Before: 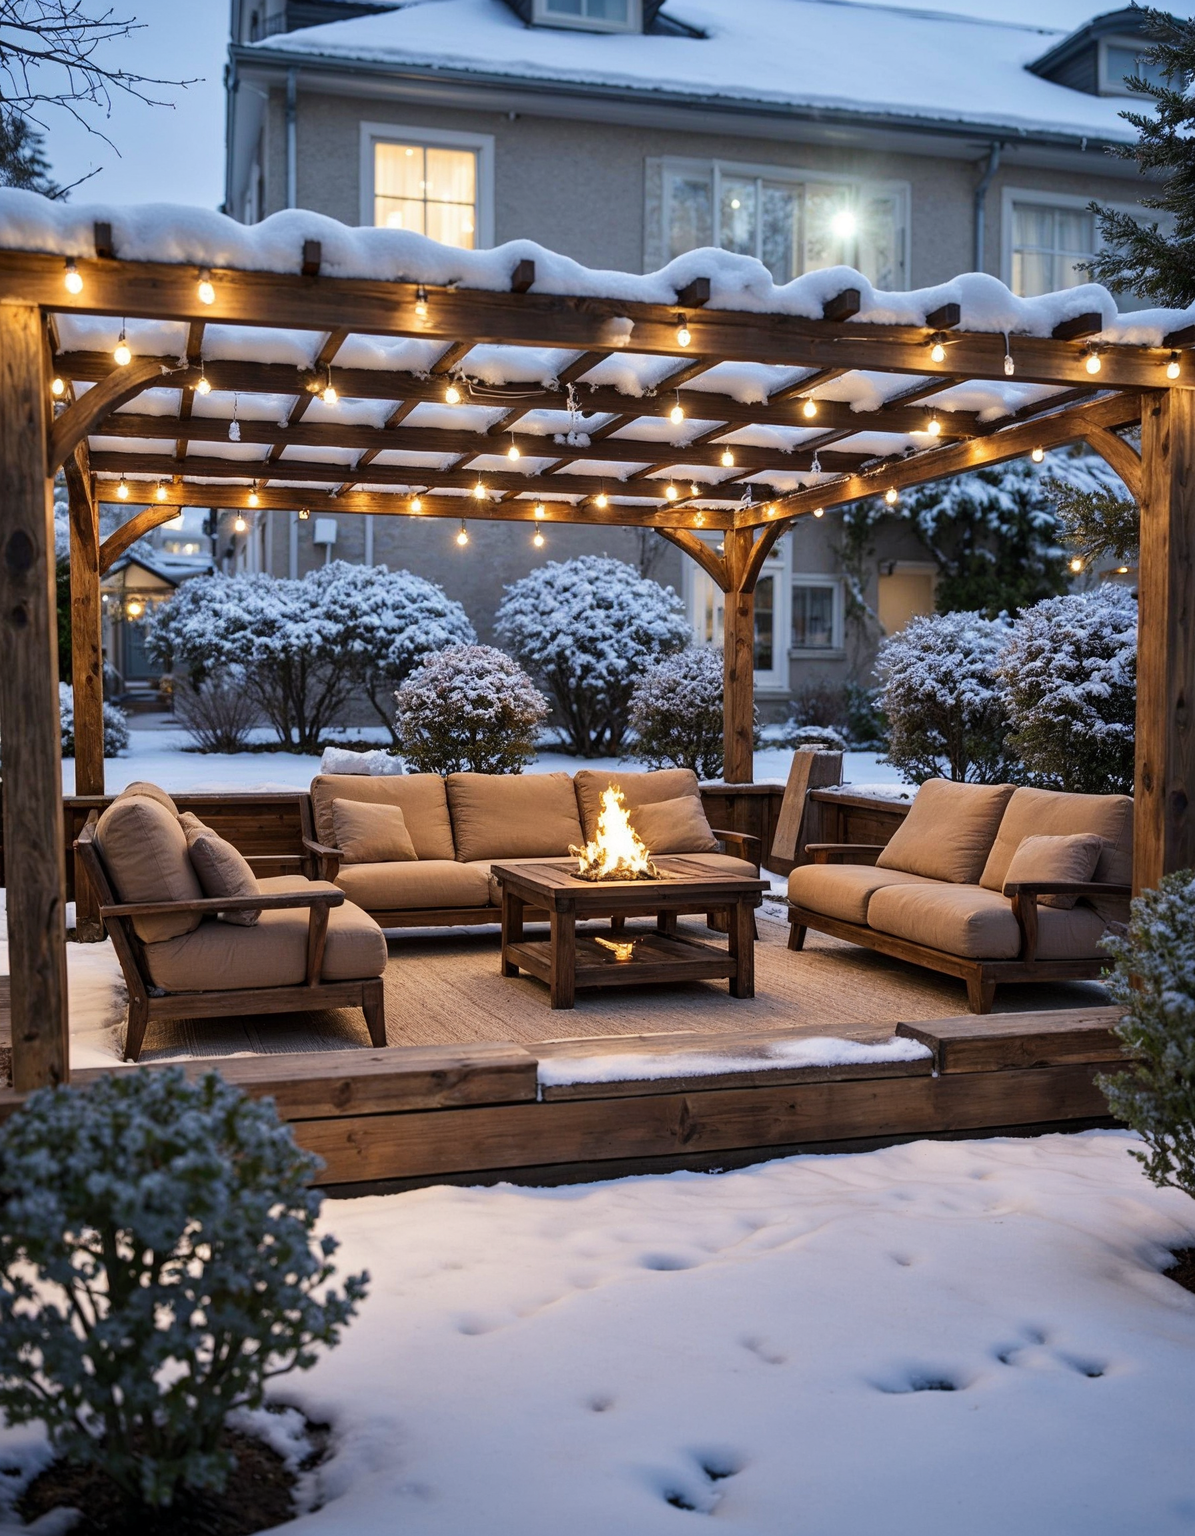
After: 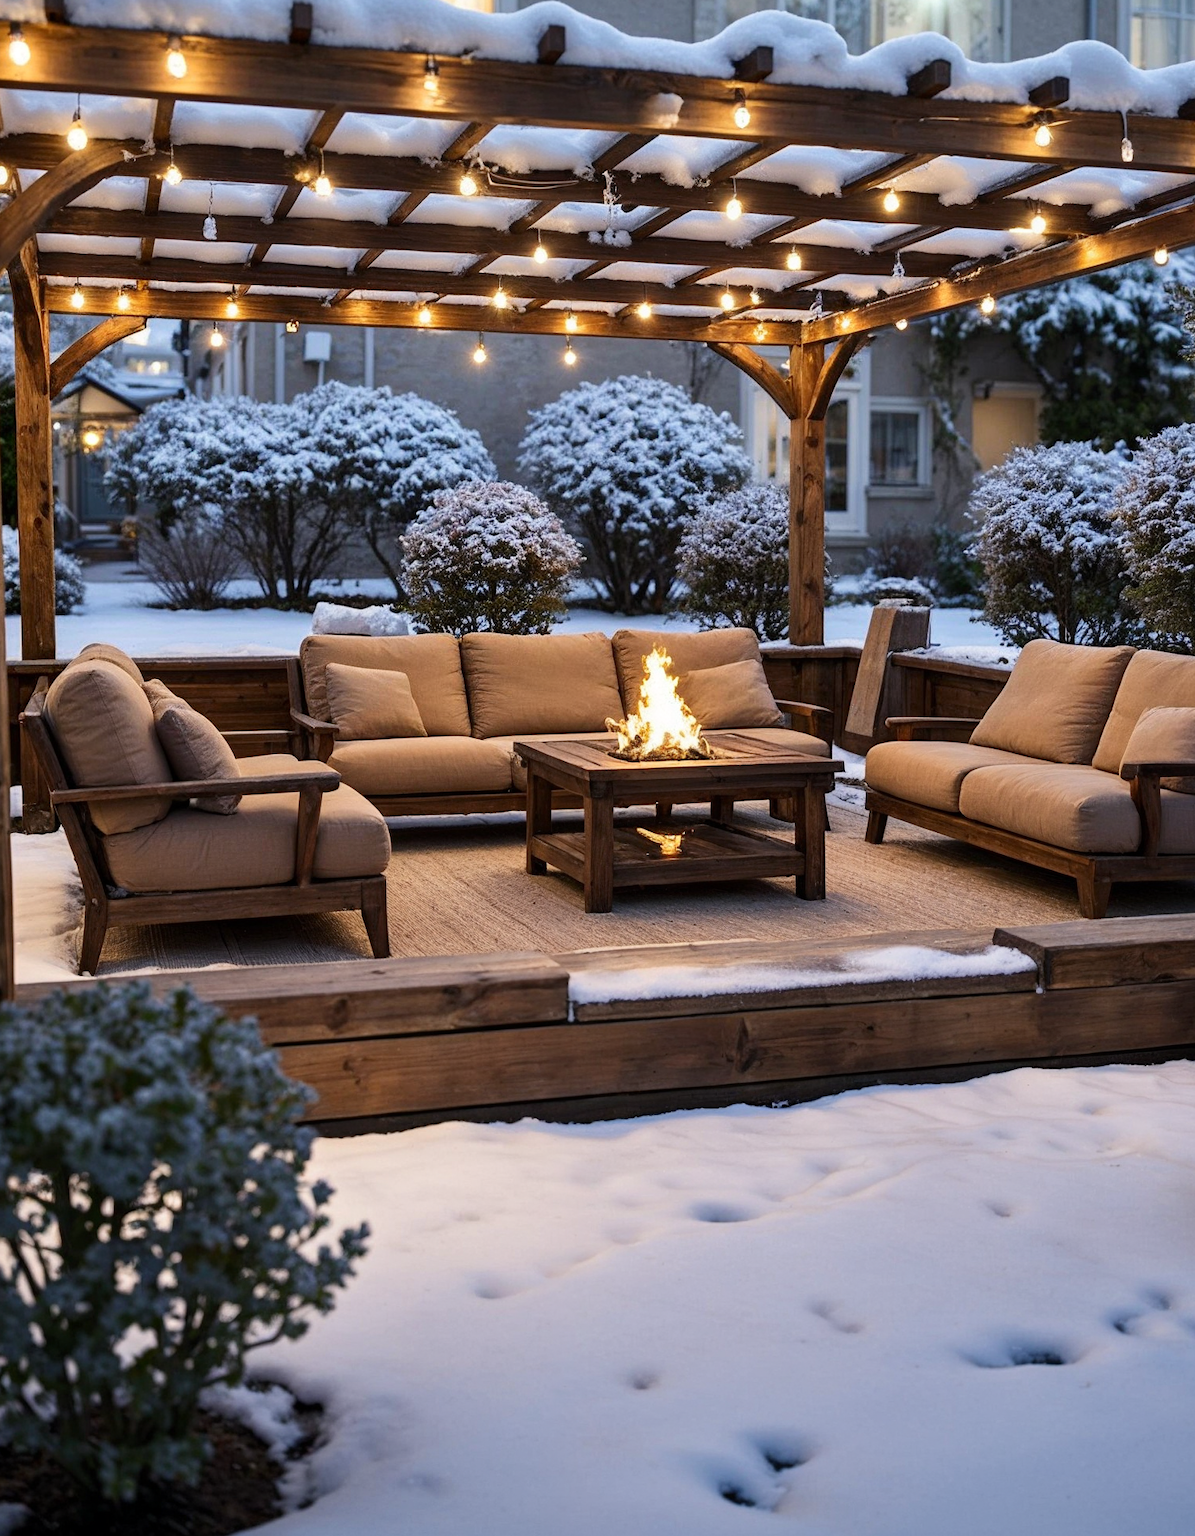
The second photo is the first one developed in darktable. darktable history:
crop and rotate: left 4.807%, top 15.552%, right 10.671%
contrast brightness saturation: contrast 0.08, saturation 0.018
